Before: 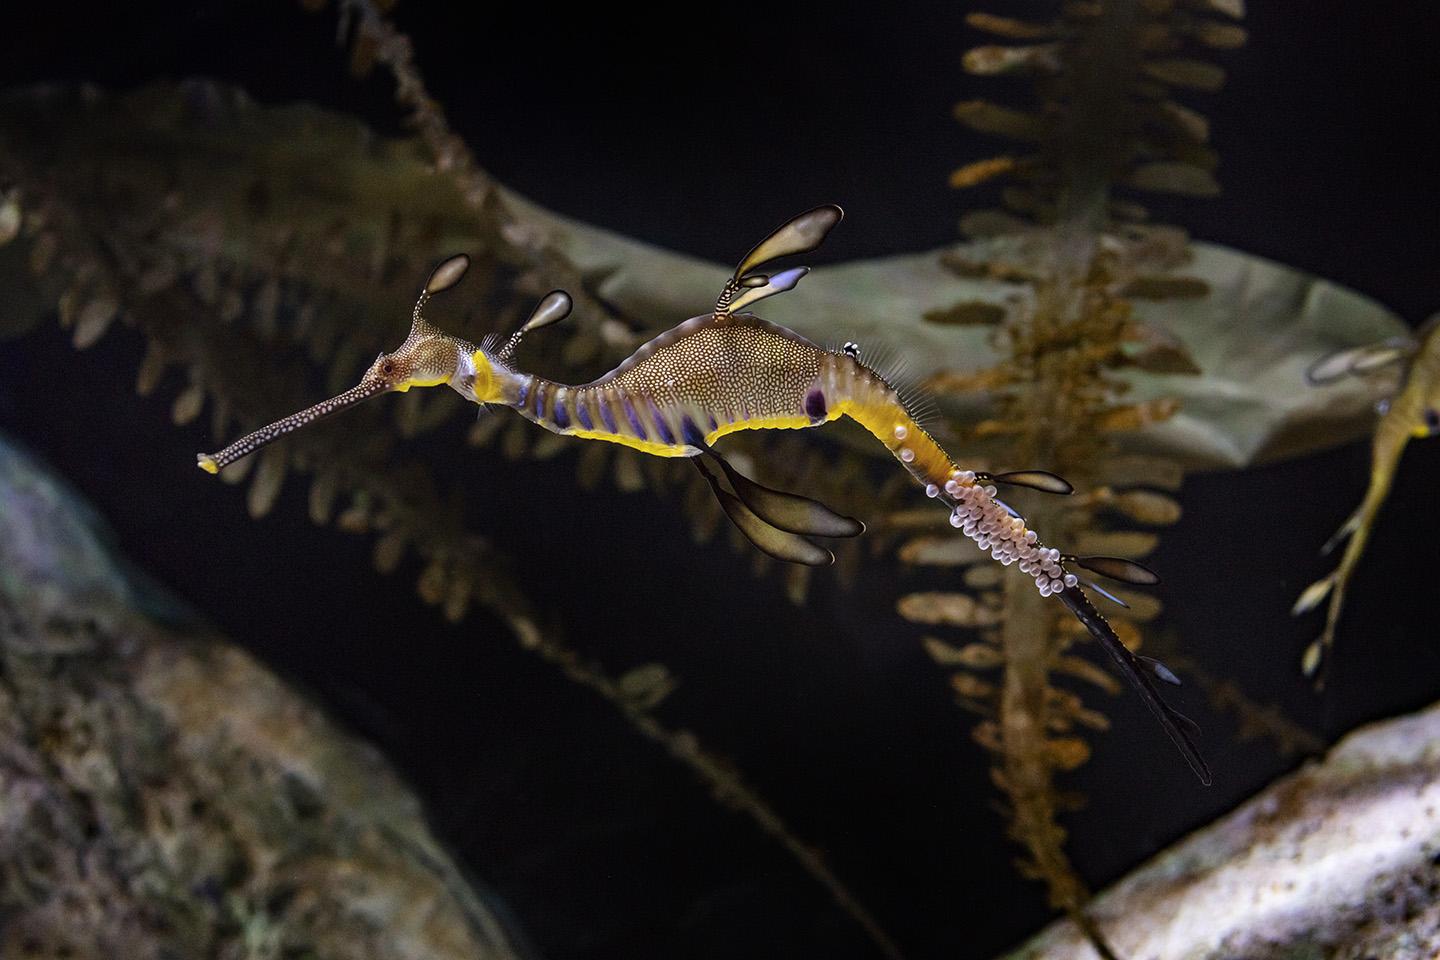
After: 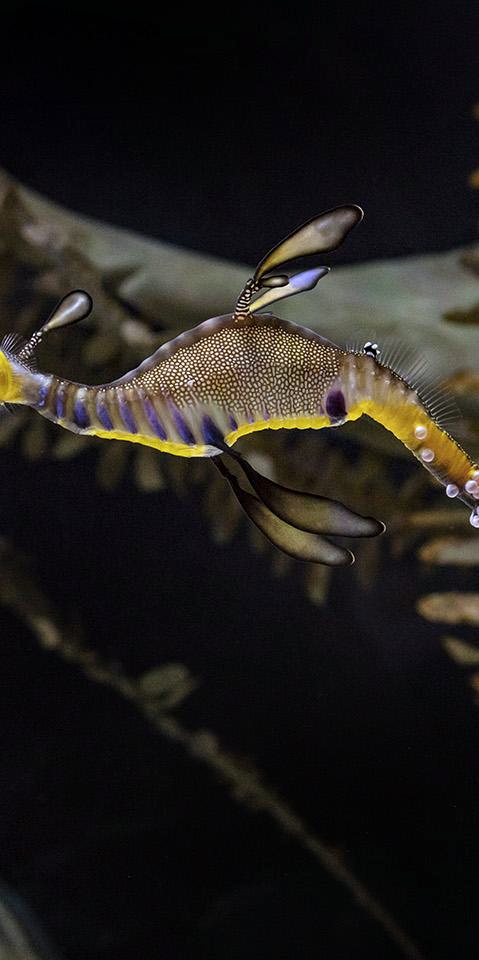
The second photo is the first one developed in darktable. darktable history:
crop: left 33.36%, right 33.36%
local contrast: highlights 100%, shadows 100%, detail 120%, midtone range 0.2
white balance: red 0.974, blue 1.044
